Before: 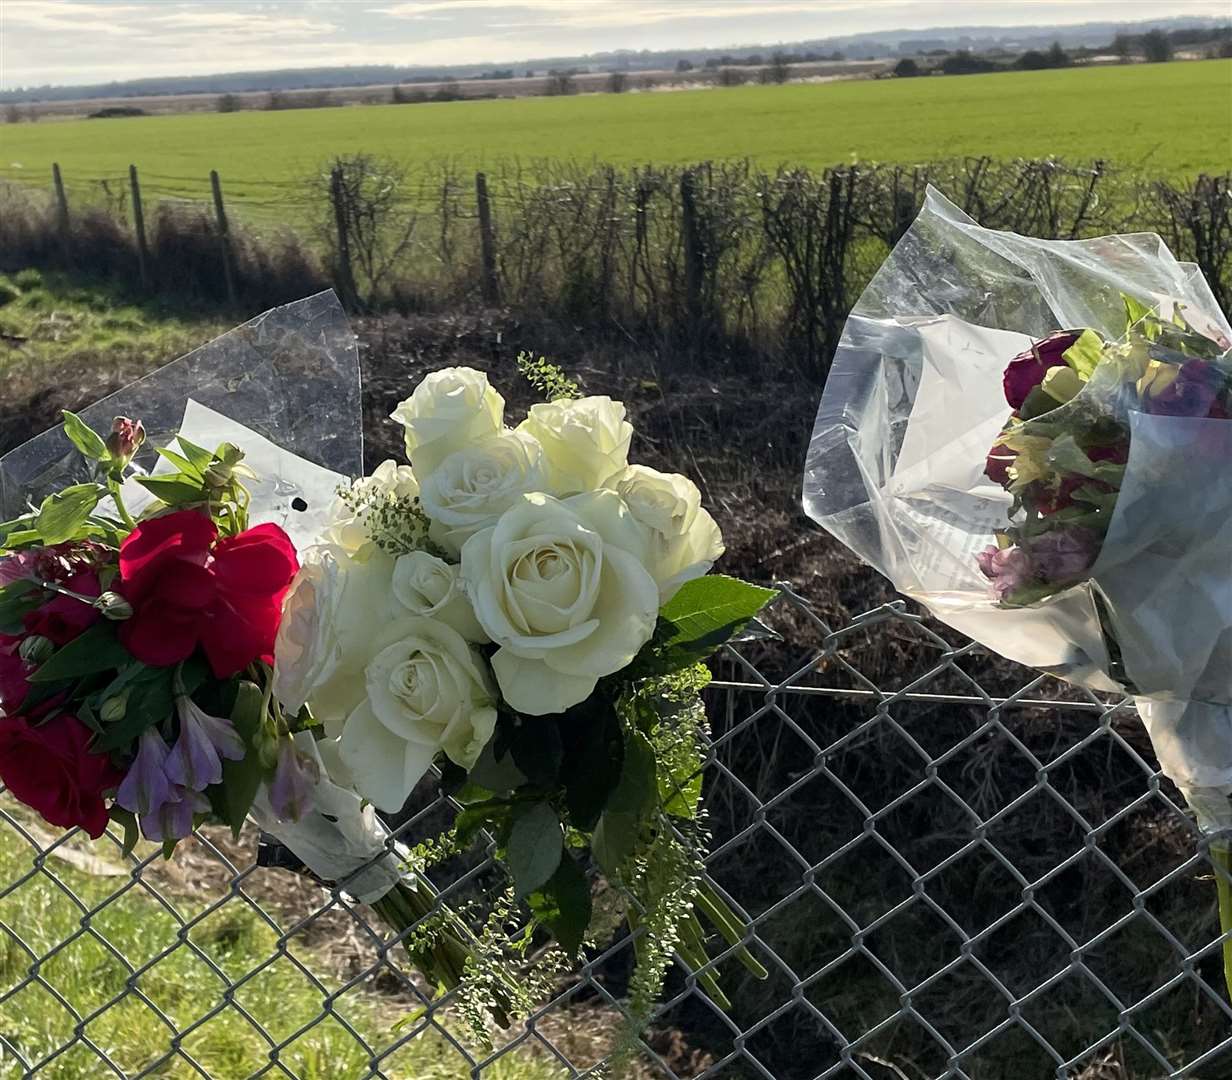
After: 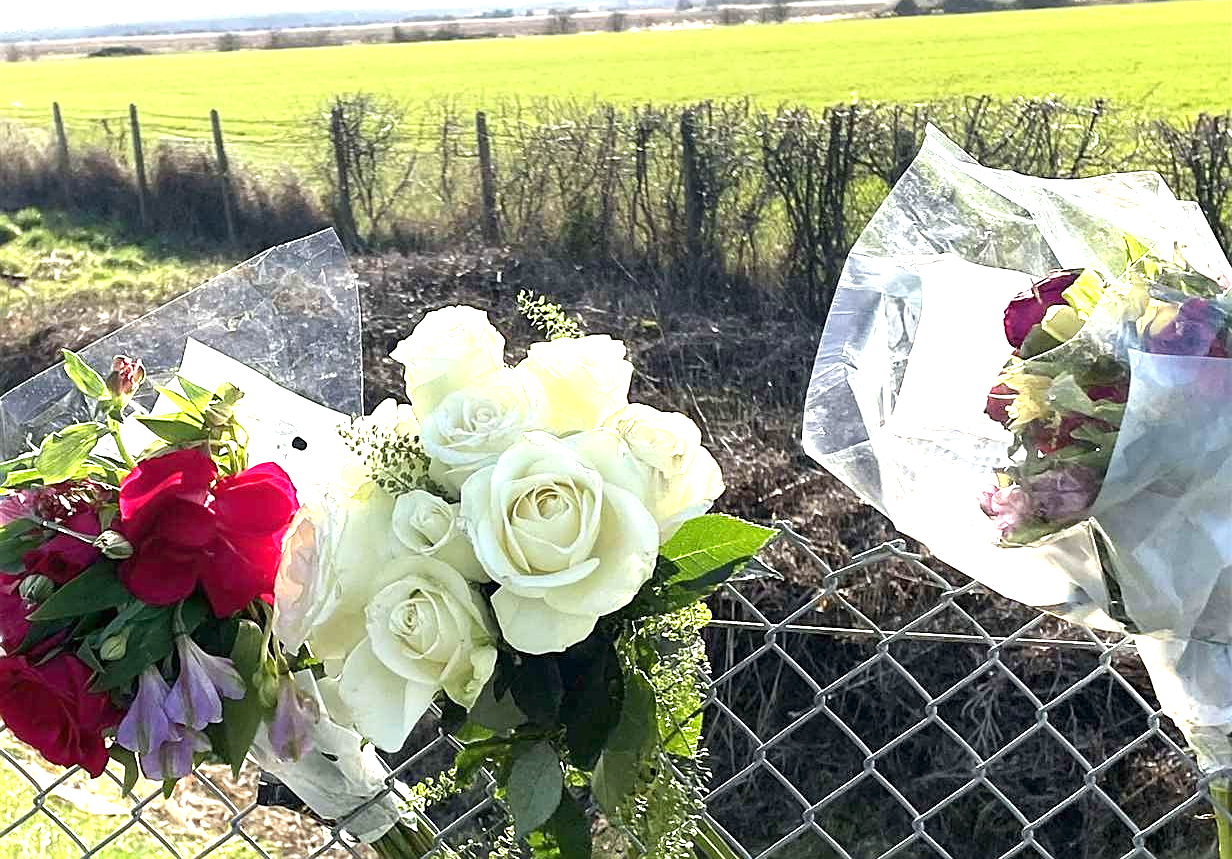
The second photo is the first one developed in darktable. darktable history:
sharpen: on, module defaults
exposure: black level correction 0, exposure 1.741 EV, compensate highlight preservation false
crop and rotate: top 5.663%, bottom 14.787%
